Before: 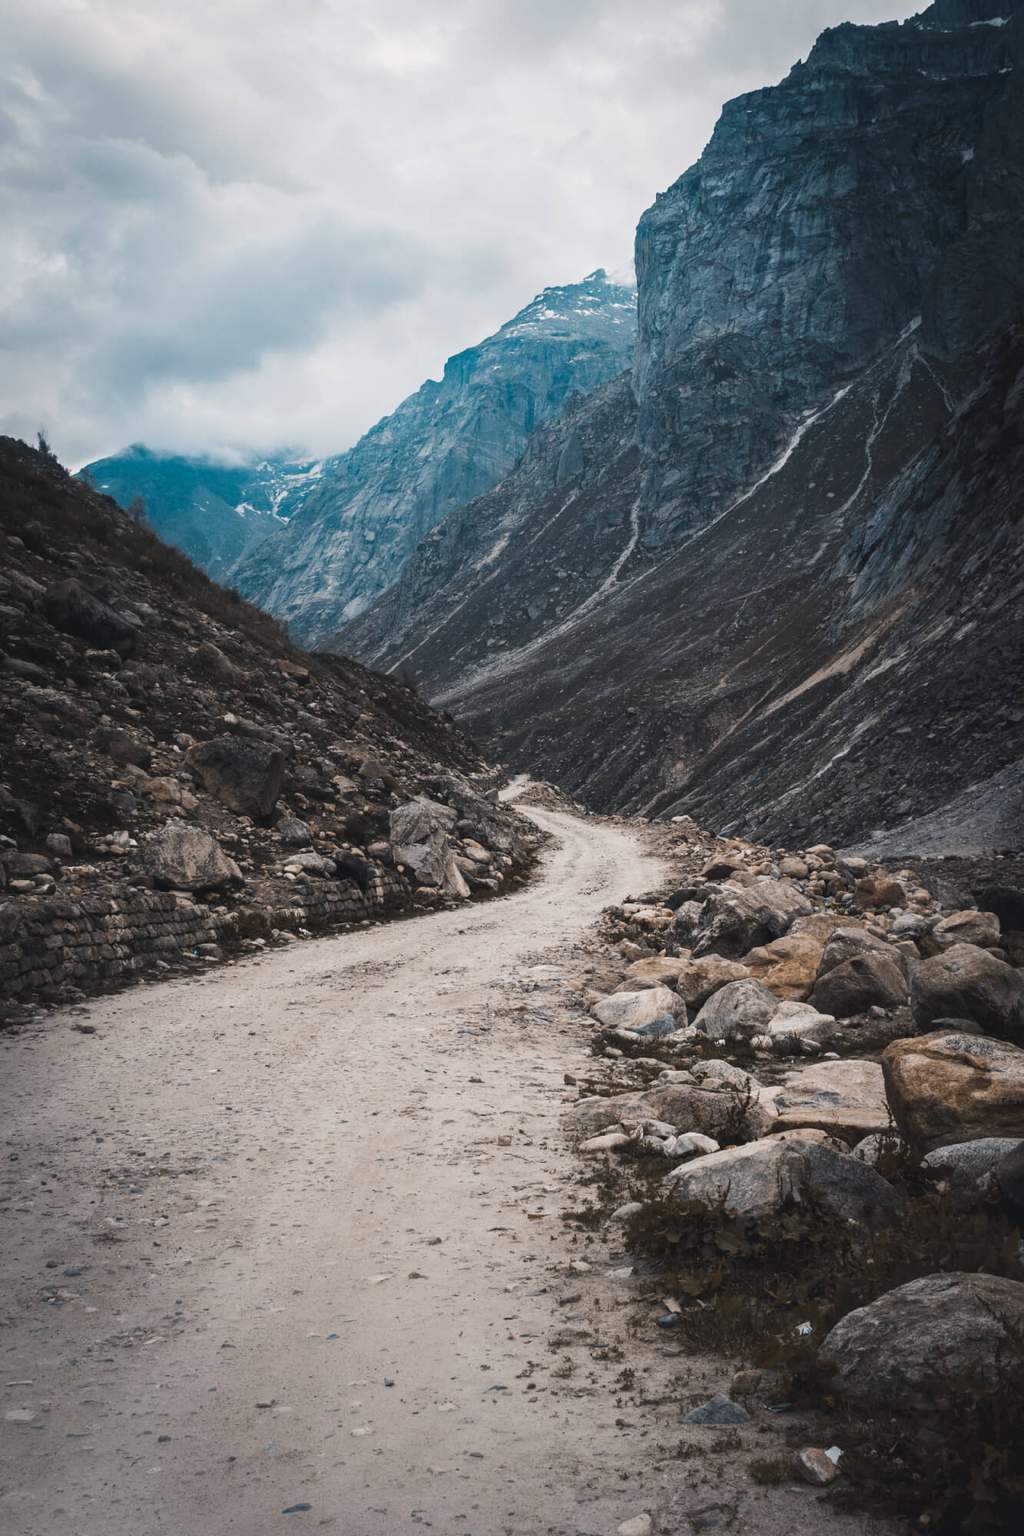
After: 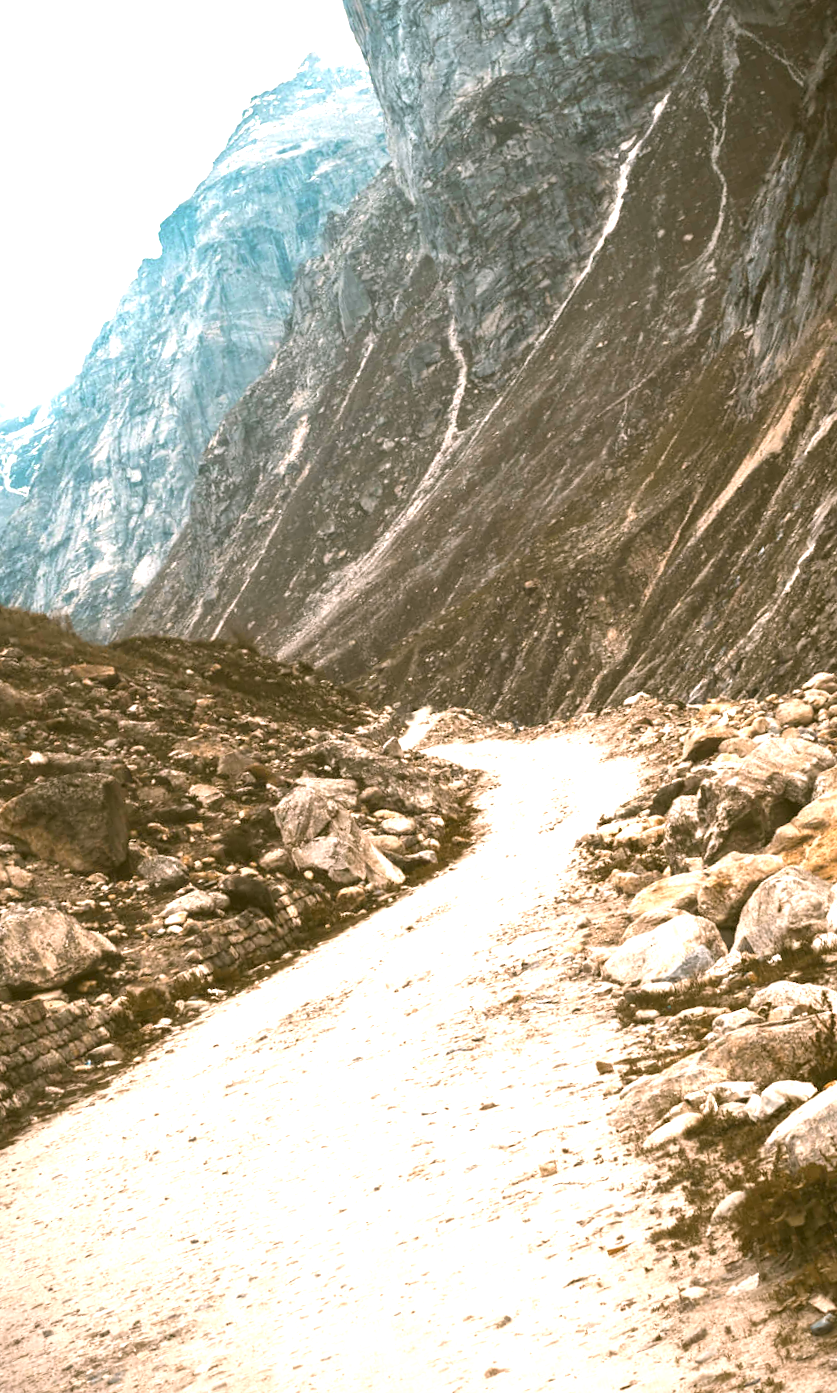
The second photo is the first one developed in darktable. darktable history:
crop and rotate: angle 18.25°, left 6.852%, right 3.923%, bottom 1.12%
exposure: black level correction 0, exposure 1.7 EV, compensate exposure bias true, compensate highlight preservation false
color correction: highlights a* 8.95, highlights b* 14.88, shadows a* -0.516, shadows b* 26.65
